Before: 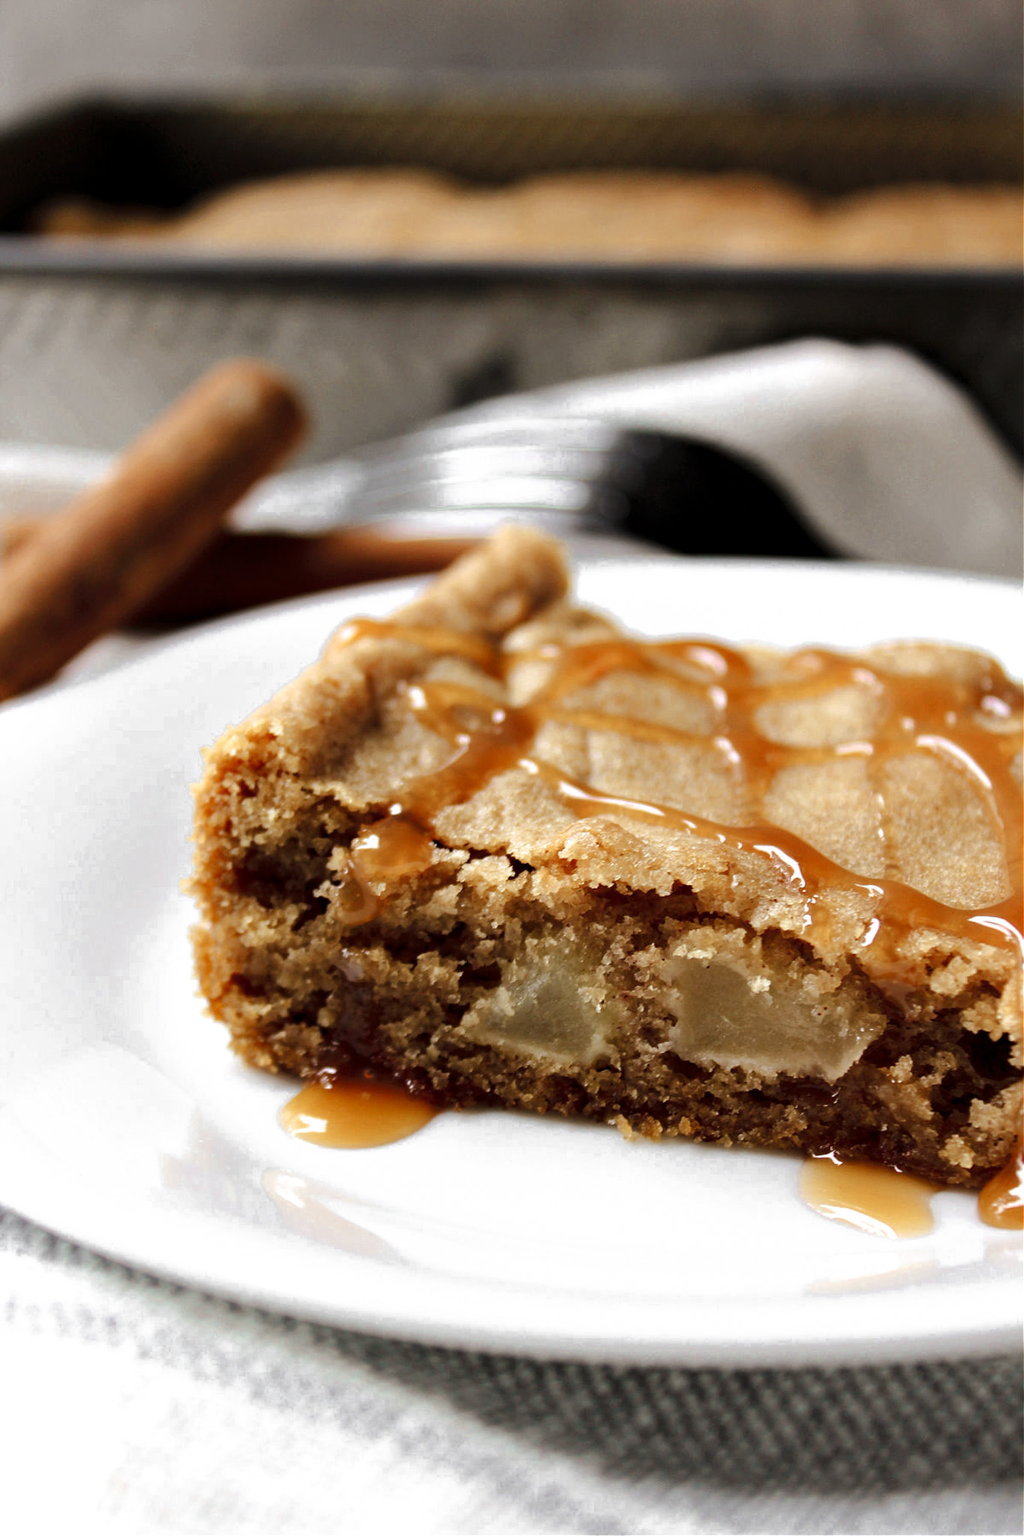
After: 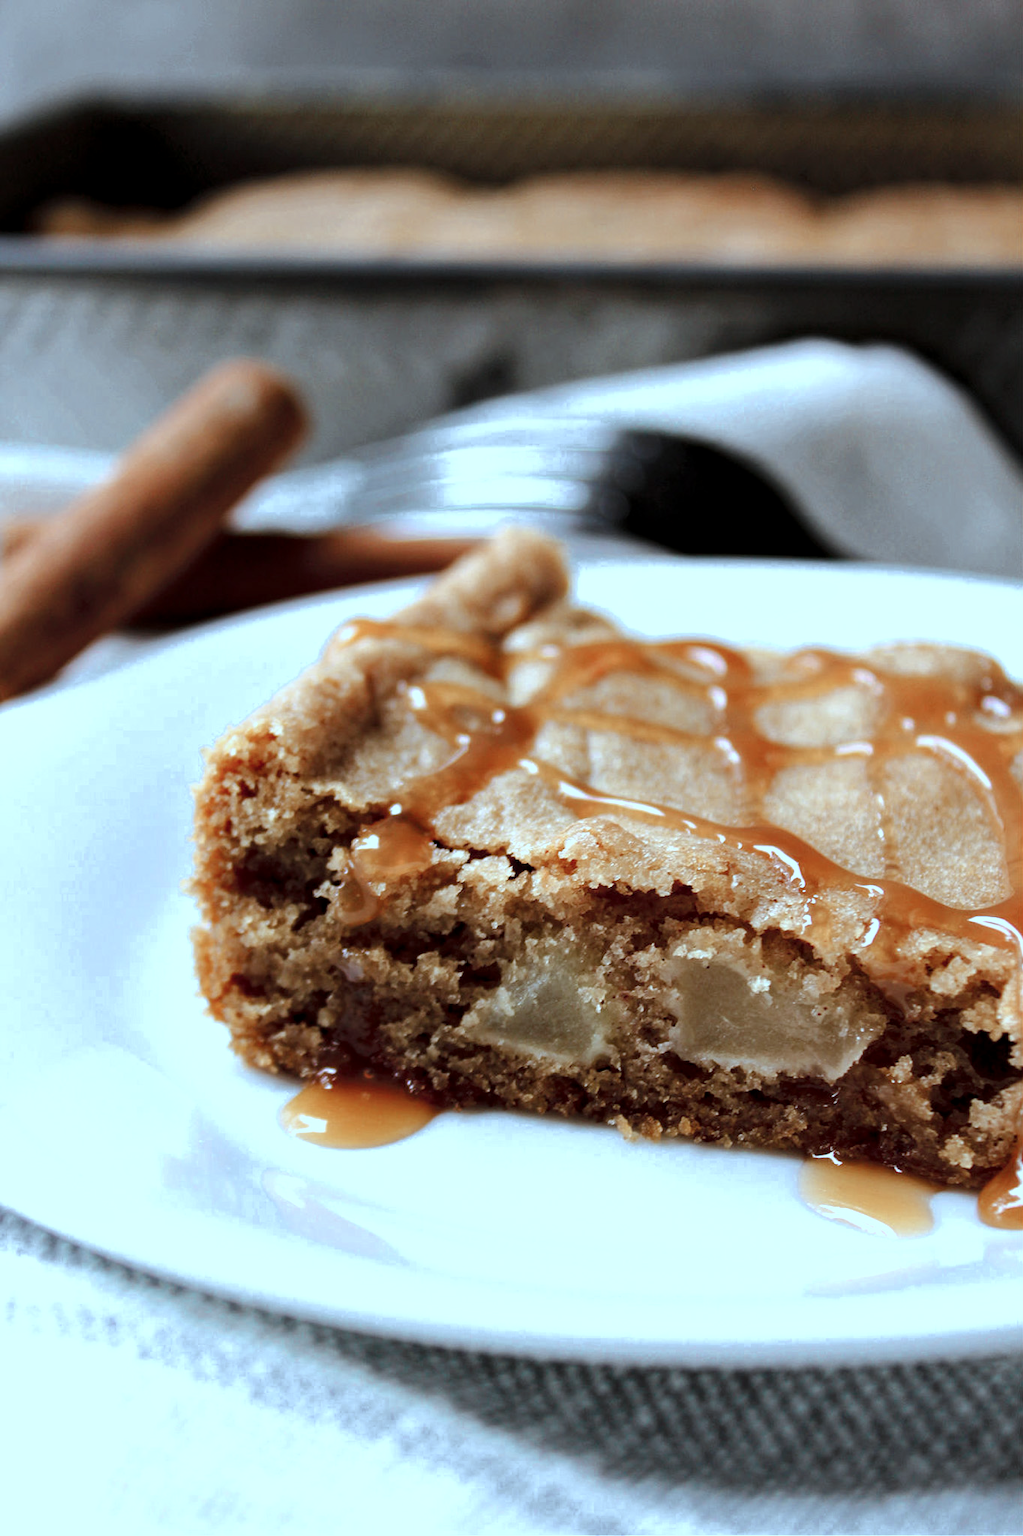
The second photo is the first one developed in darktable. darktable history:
color correction: highlights a* -9.11, highlights b* -23.49
local contrast: highlights 100%, shadows 98%, detail 119%, midtone range 0.2
